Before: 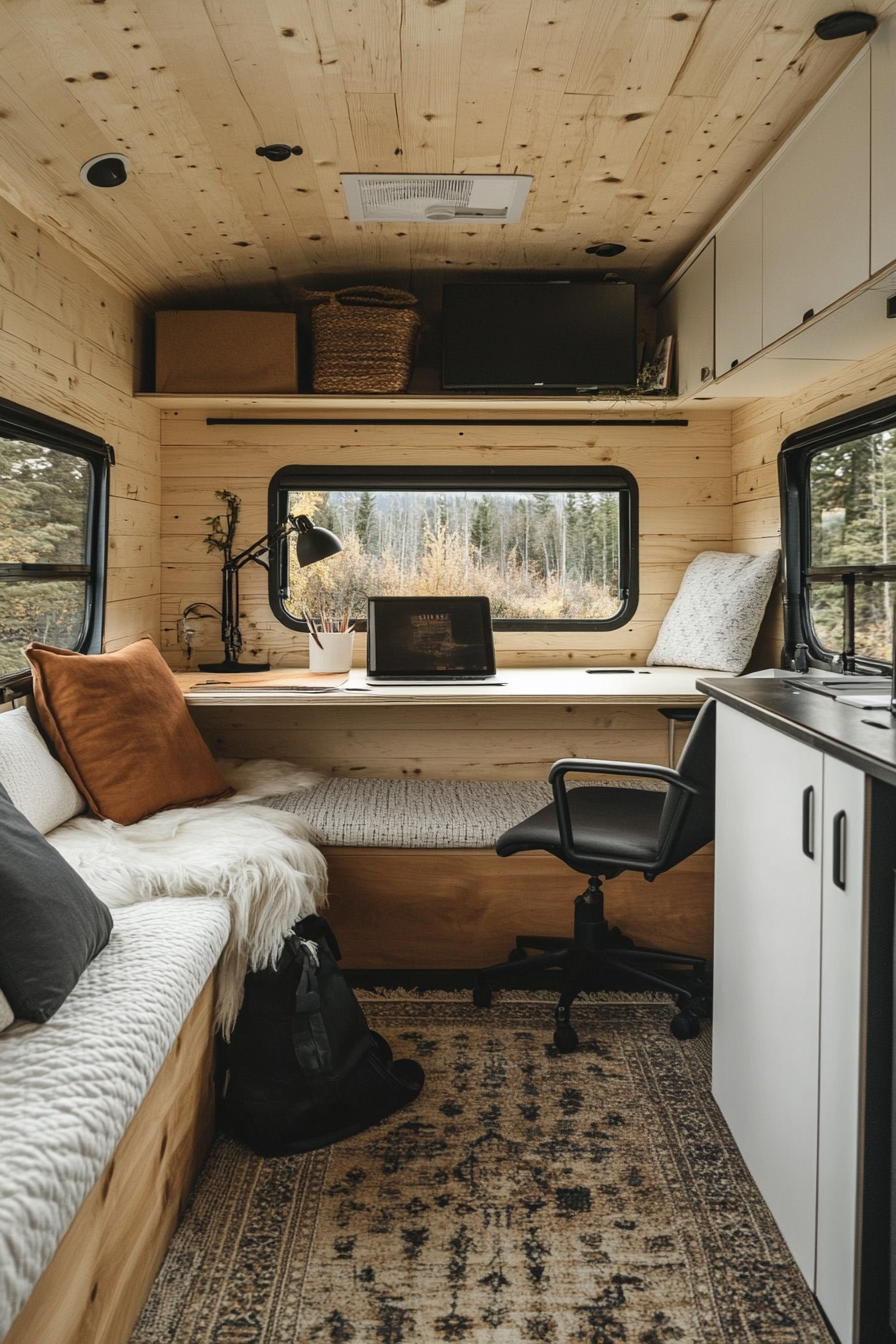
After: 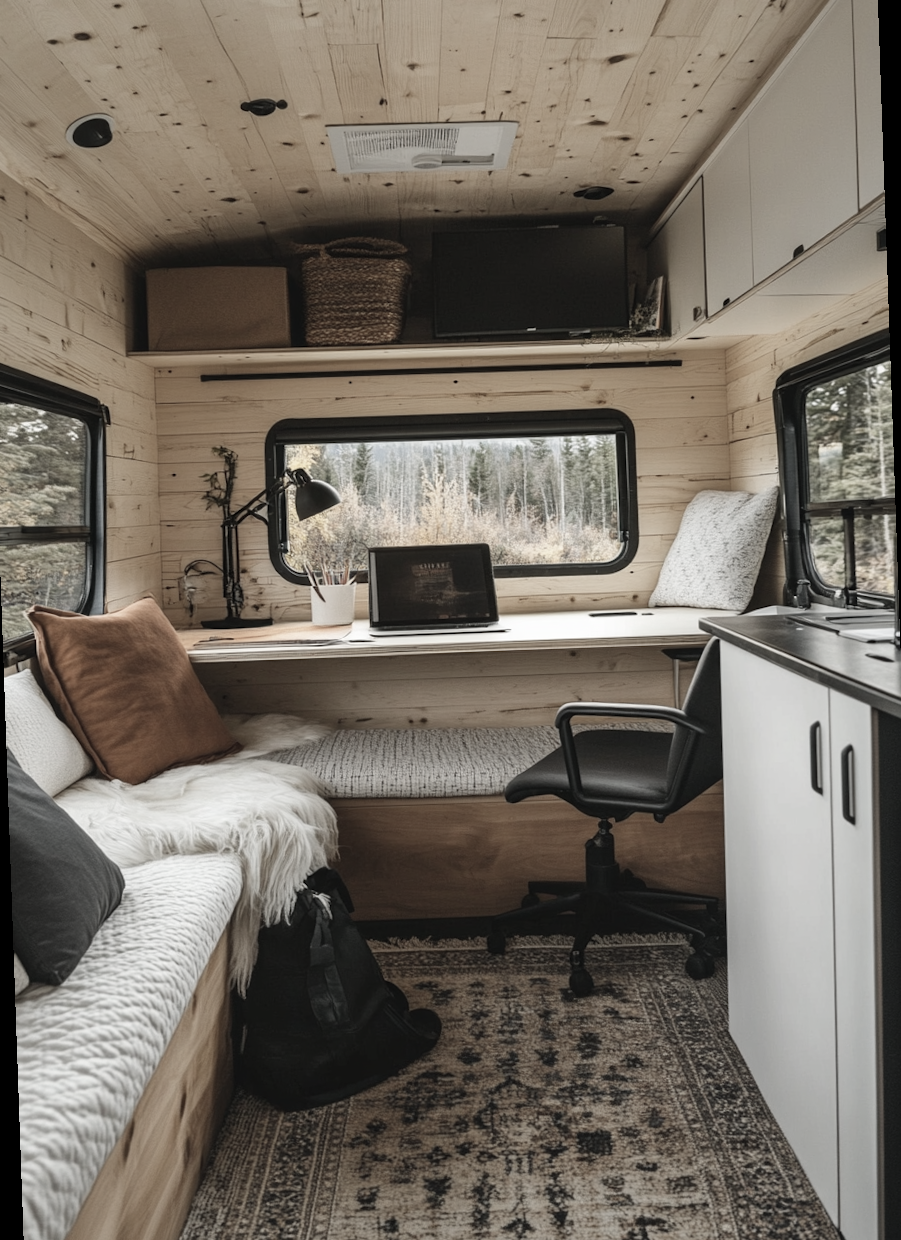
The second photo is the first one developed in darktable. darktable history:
rotate and perspective: rotation -2°, crop left 0.022, crop right 0.978, crop top 0.049, crop bottom 0.951
color correction: saturation 0.5
